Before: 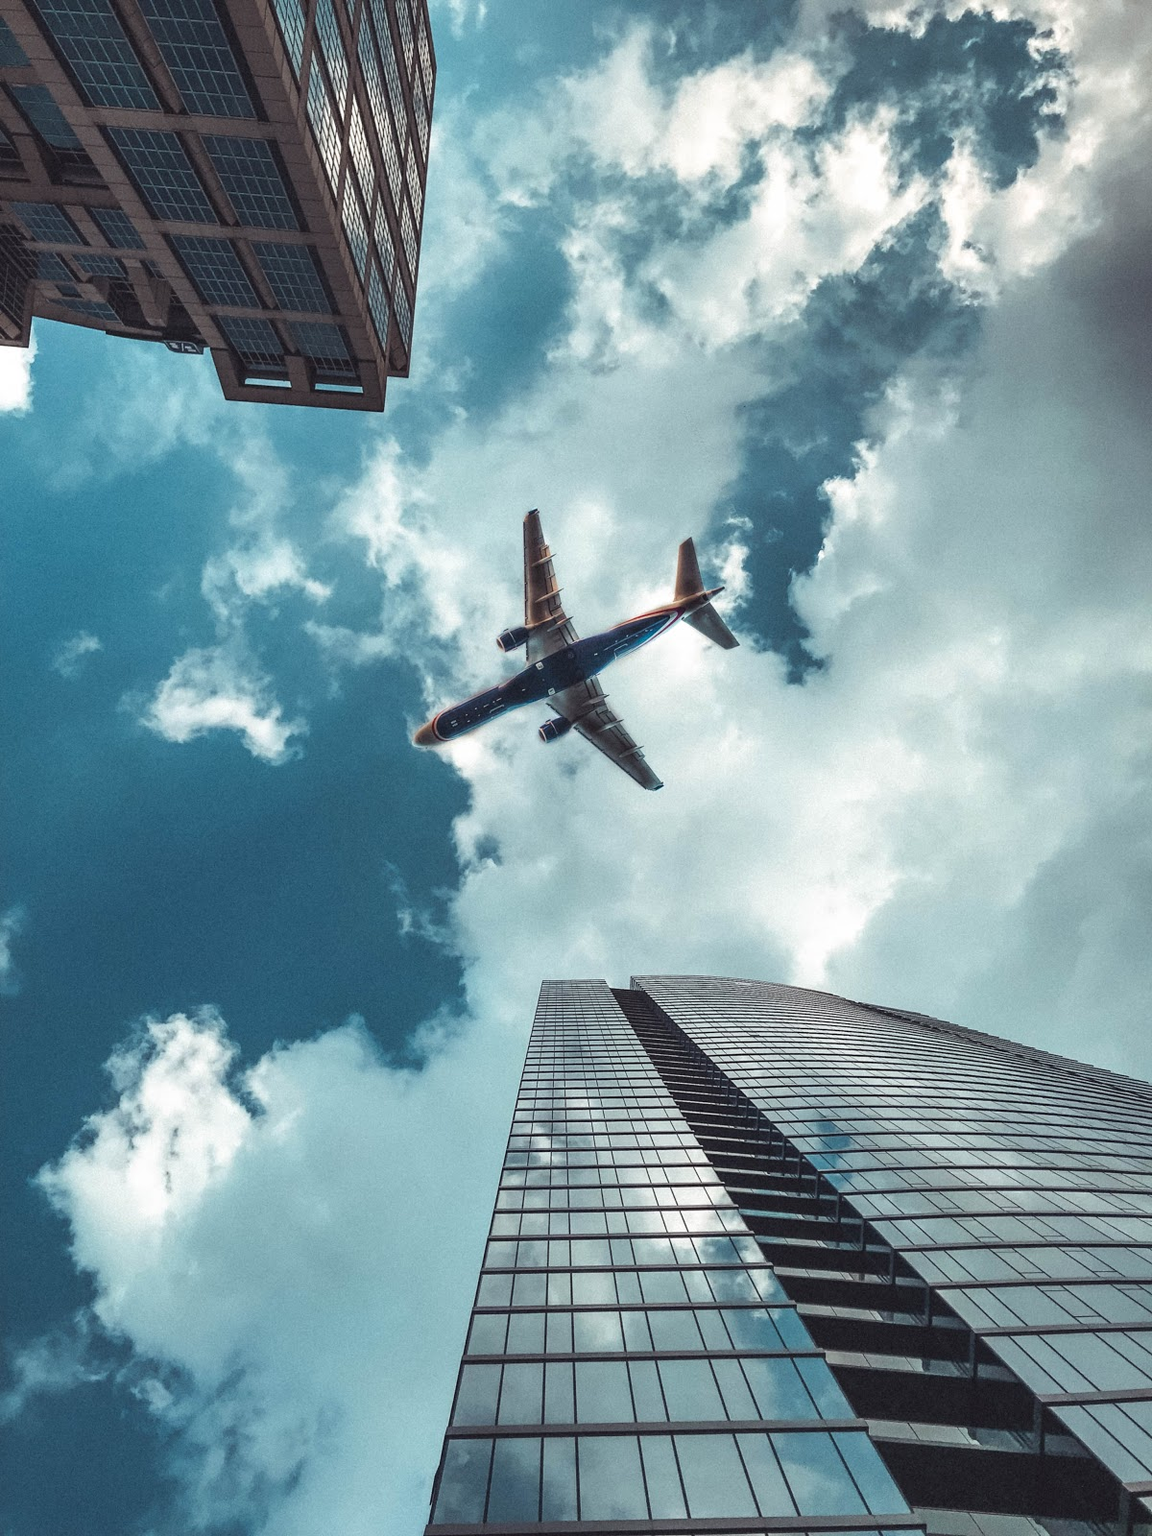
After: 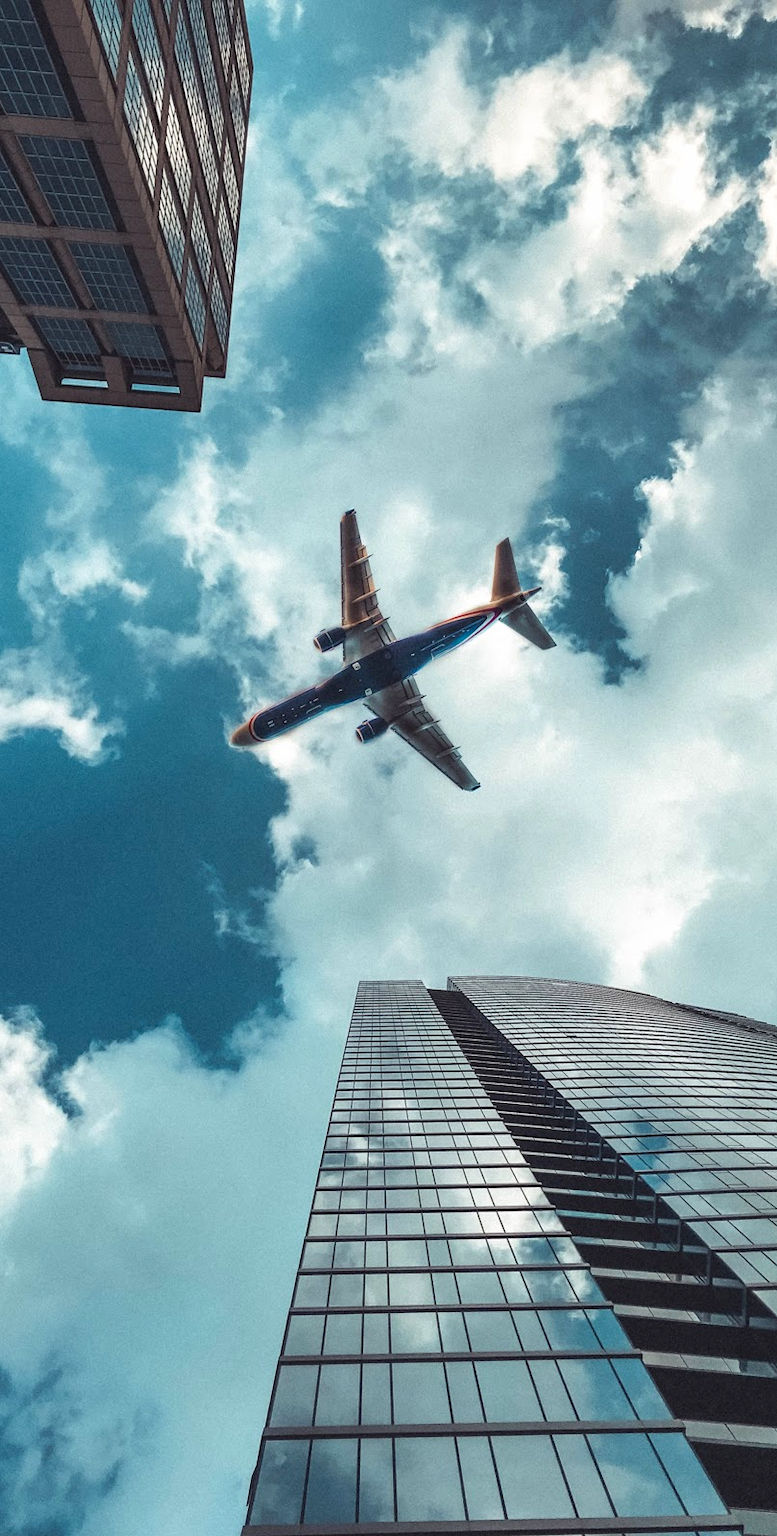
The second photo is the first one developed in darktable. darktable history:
contrast brightness saturation: contrast 0.036, saturation 0.15
crop and rotate: left 15.95%, right 16.555%
